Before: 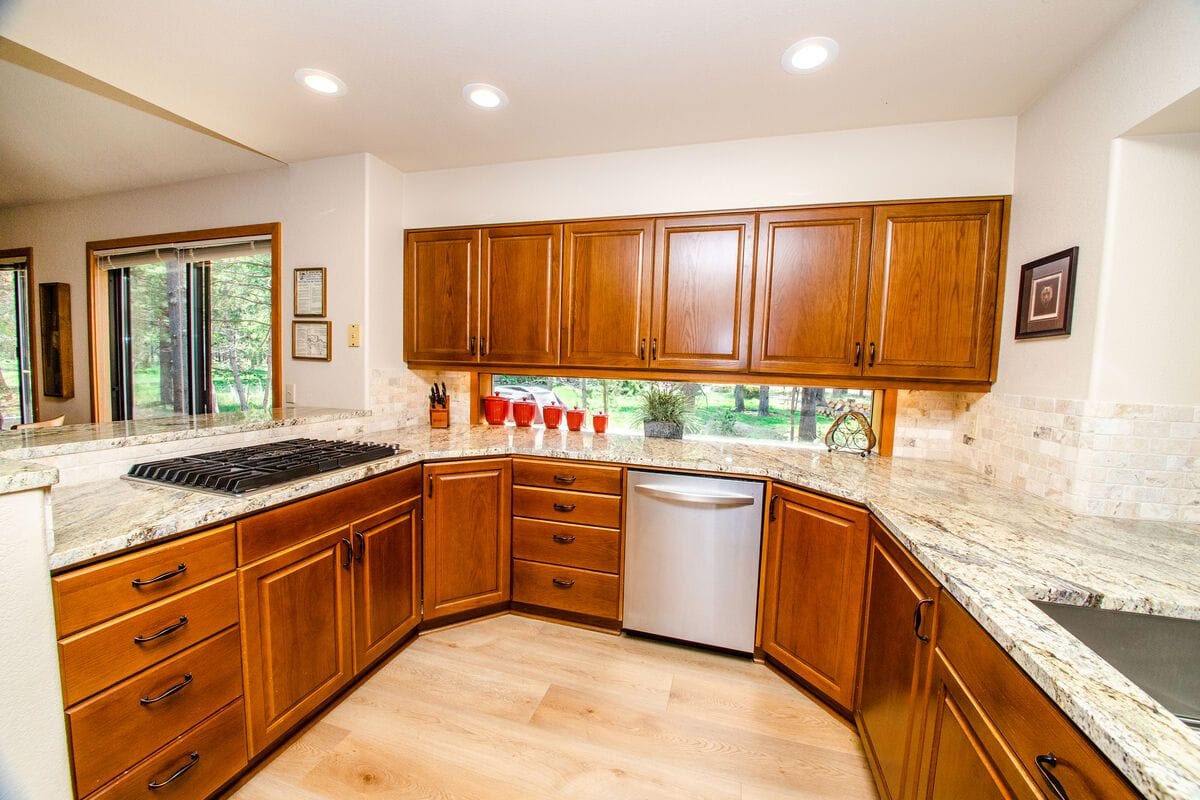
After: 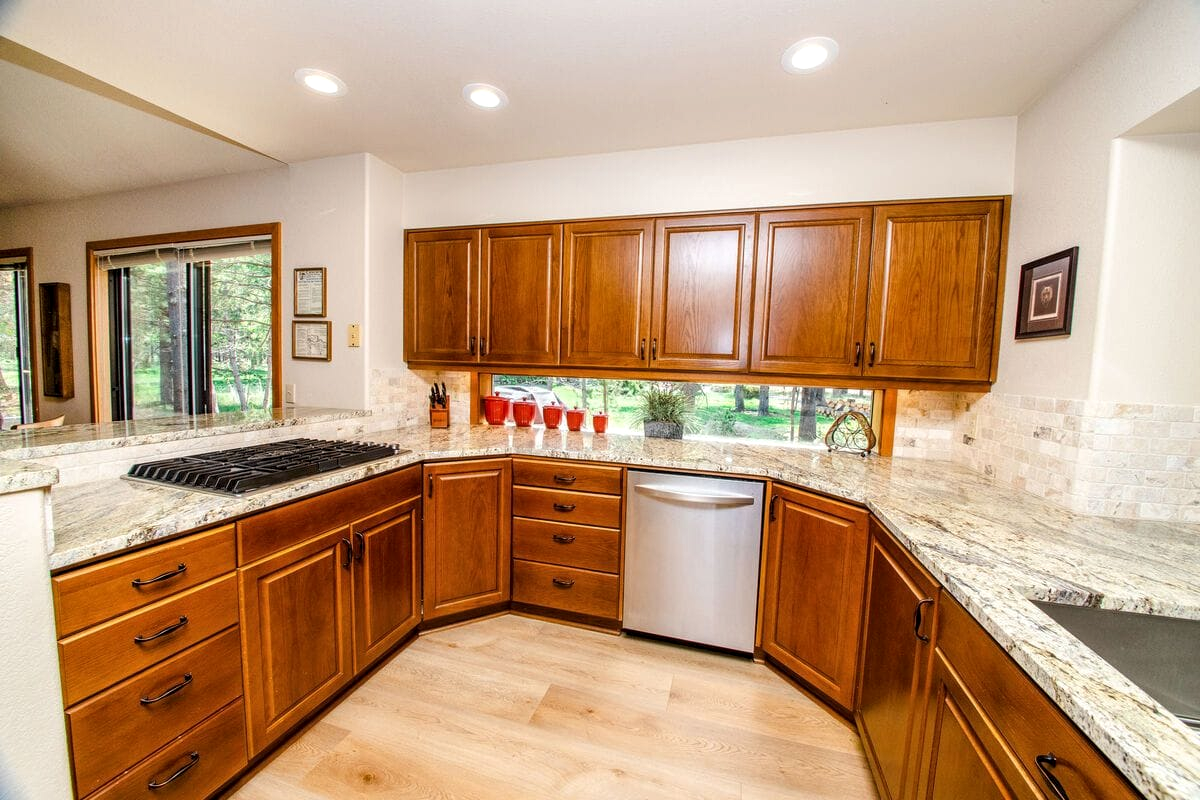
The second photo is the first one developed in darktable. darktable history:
local contrast: highlights 101%, shadows 103%, detail 119%, midtone range 0.2
levels: mode automatic, gray 50.84%
